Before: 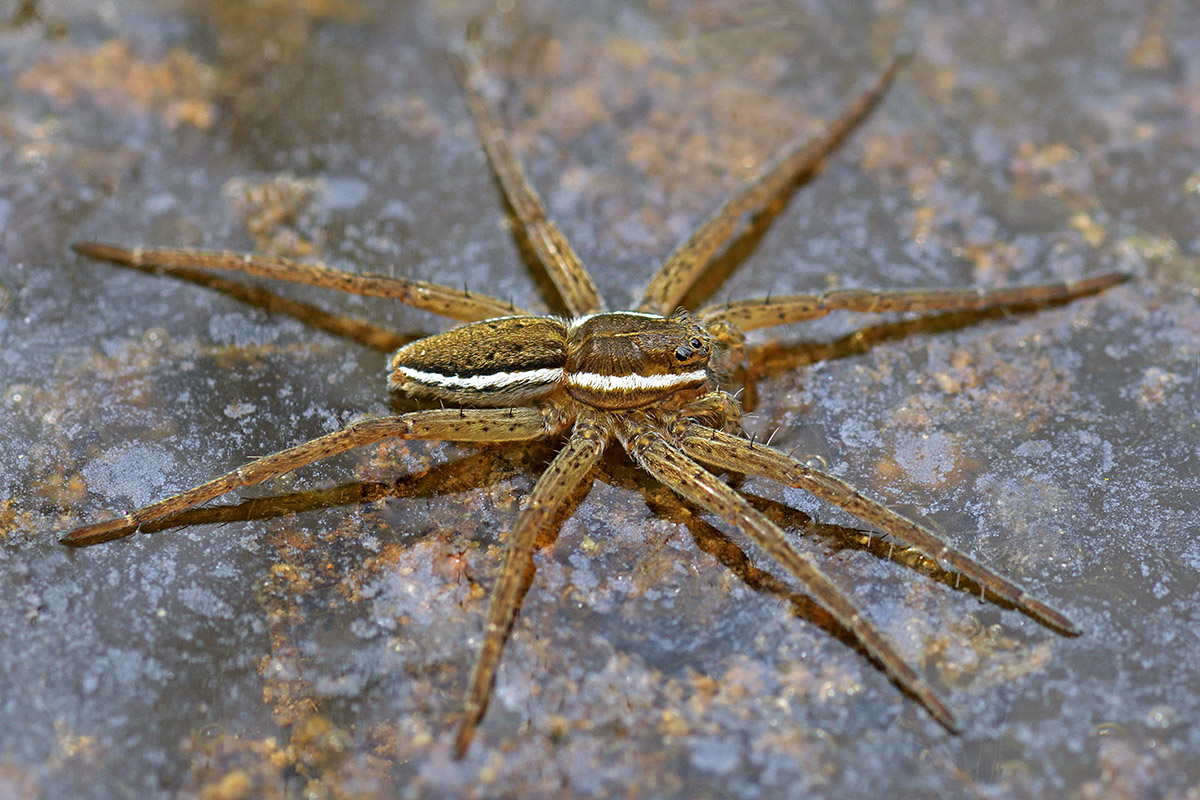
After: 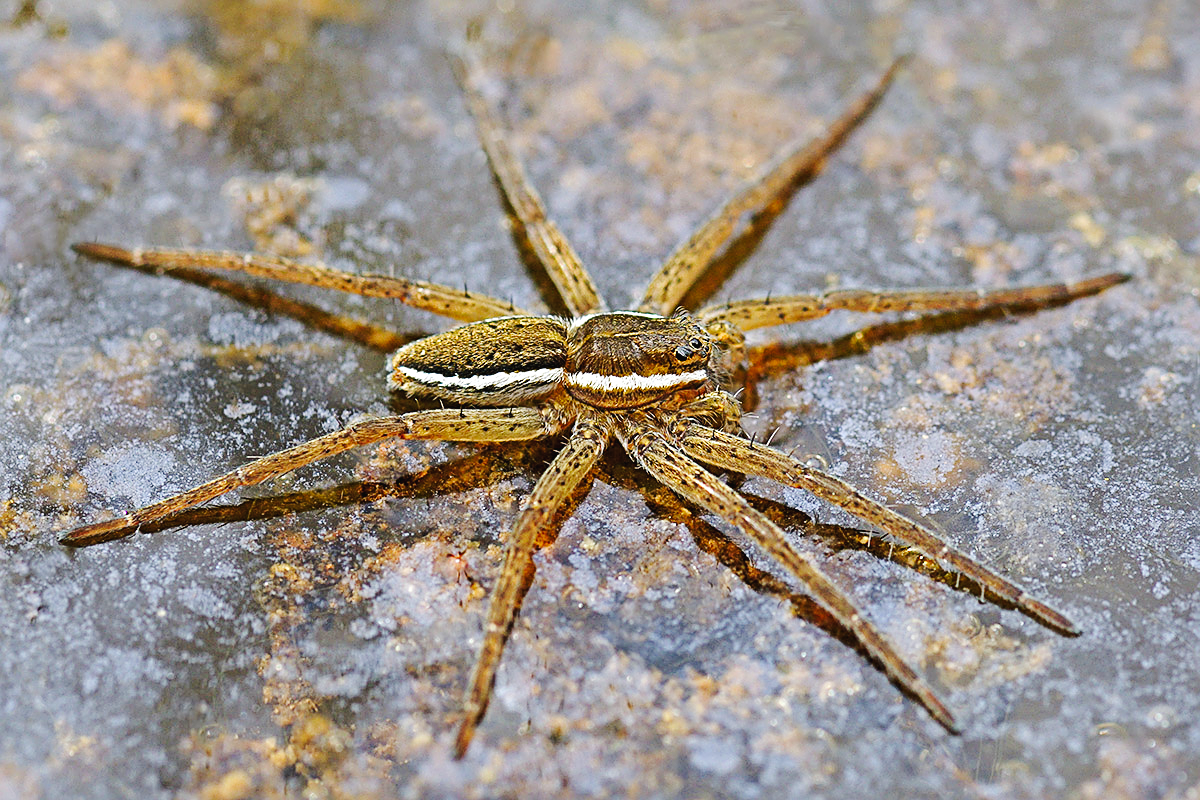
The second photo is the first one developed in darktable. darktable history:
tone curve: curves: ch0 [(0, 0.023) (0.103, 0.087) (0.277, 0.28) (0.438, 0.547) (0.546, 0.678) (0.735, 0.843) (0.994, 1)]; ch1 [(0, 0) (0.371, 0.261) (0.465, 0.42) (0.488, 0.477) (0.512, 0.513) (0.542, 0.581) (0.574, 0.647) (0.636, 0.747) (1, 1)]; ch2 [(0, 0) (0.369, 0.388) (0.449, 0.431) (0.478, 0.471) (0.516, 0.517) (0.575, 0.642) (0.649, 0.726) (1, 1)], preserve colors none
sharpen: on, module defaults
